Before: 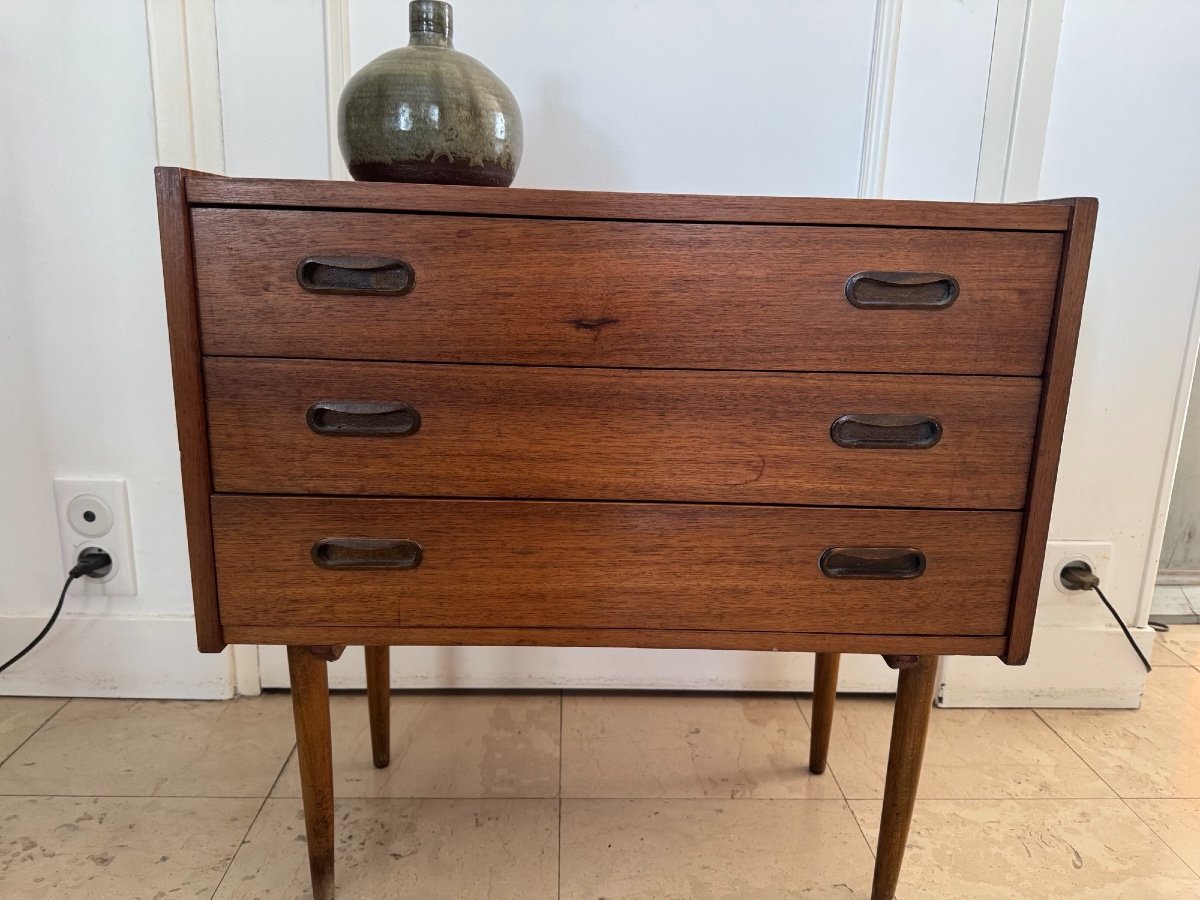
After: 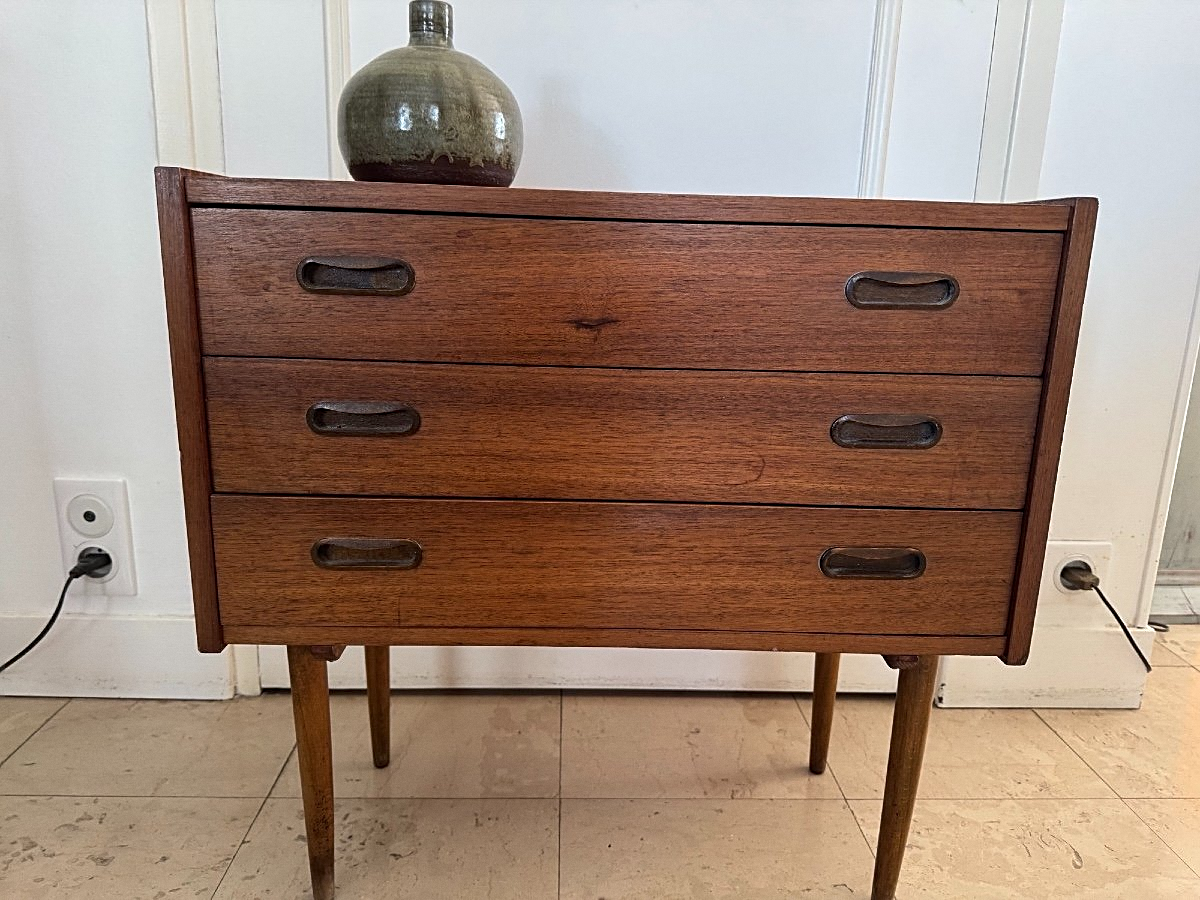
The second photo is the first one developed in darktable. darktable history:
grain: coarseness 0.09 ISO, strength 10%
sharpen: on, module defaults
